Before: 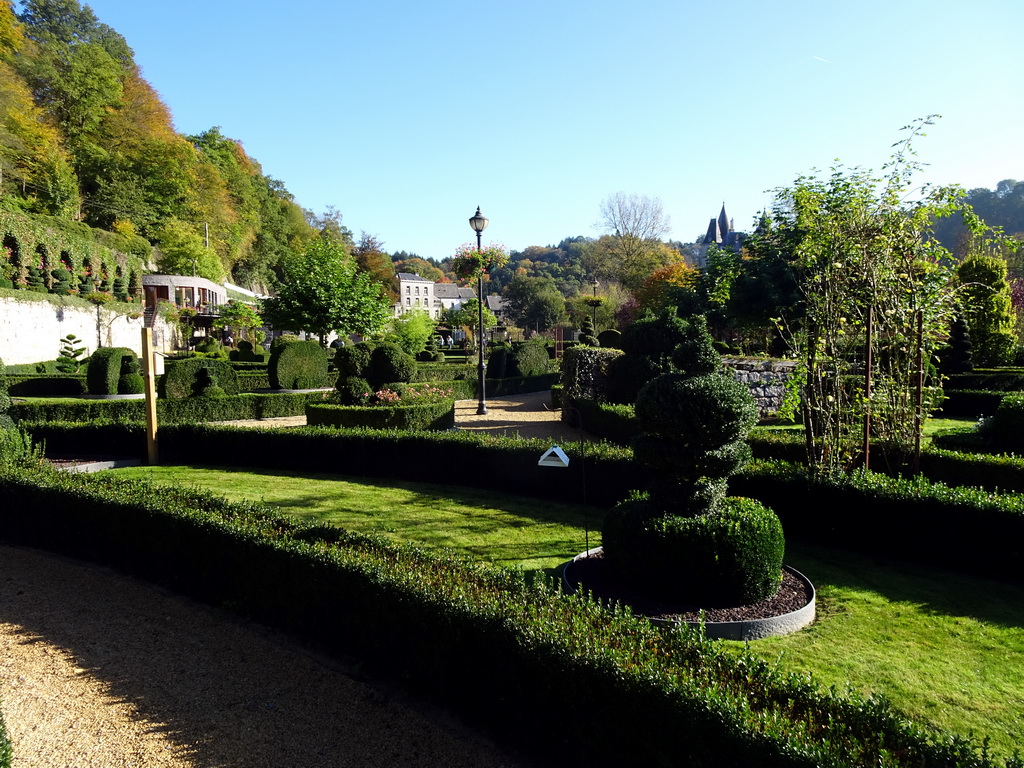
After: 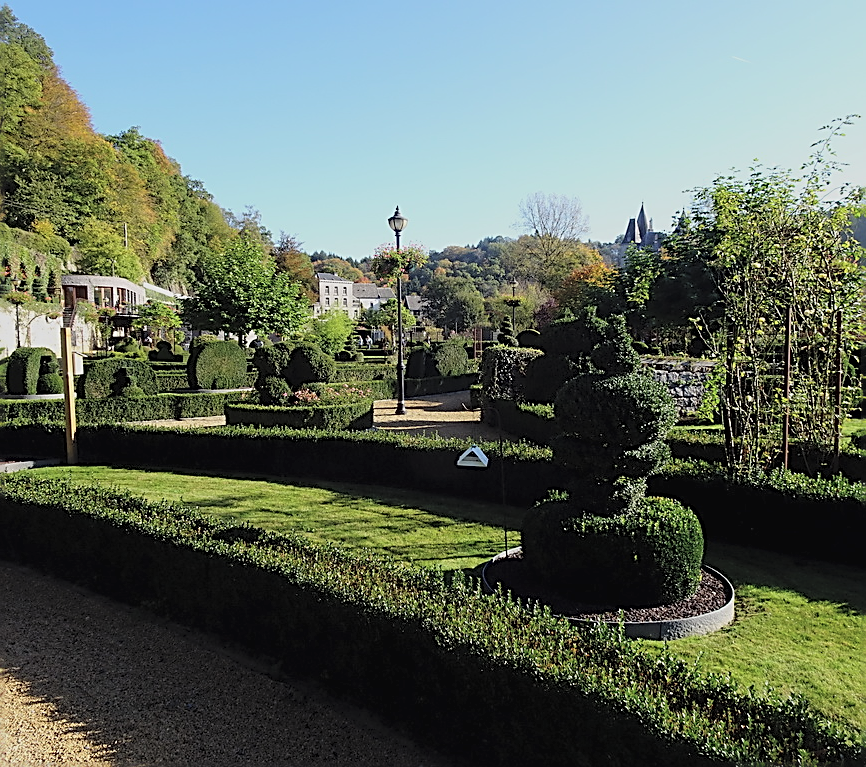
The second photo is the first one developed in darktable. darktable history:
sharpen: amount 0.914
exposure: black level correction 0, exposure -0.709 EV, compensate highlight preservation false
crop: left 7.979%, right 7.41%
contrast brightness saturation: brightness 0.276
color correction: highlights b* 0.022
